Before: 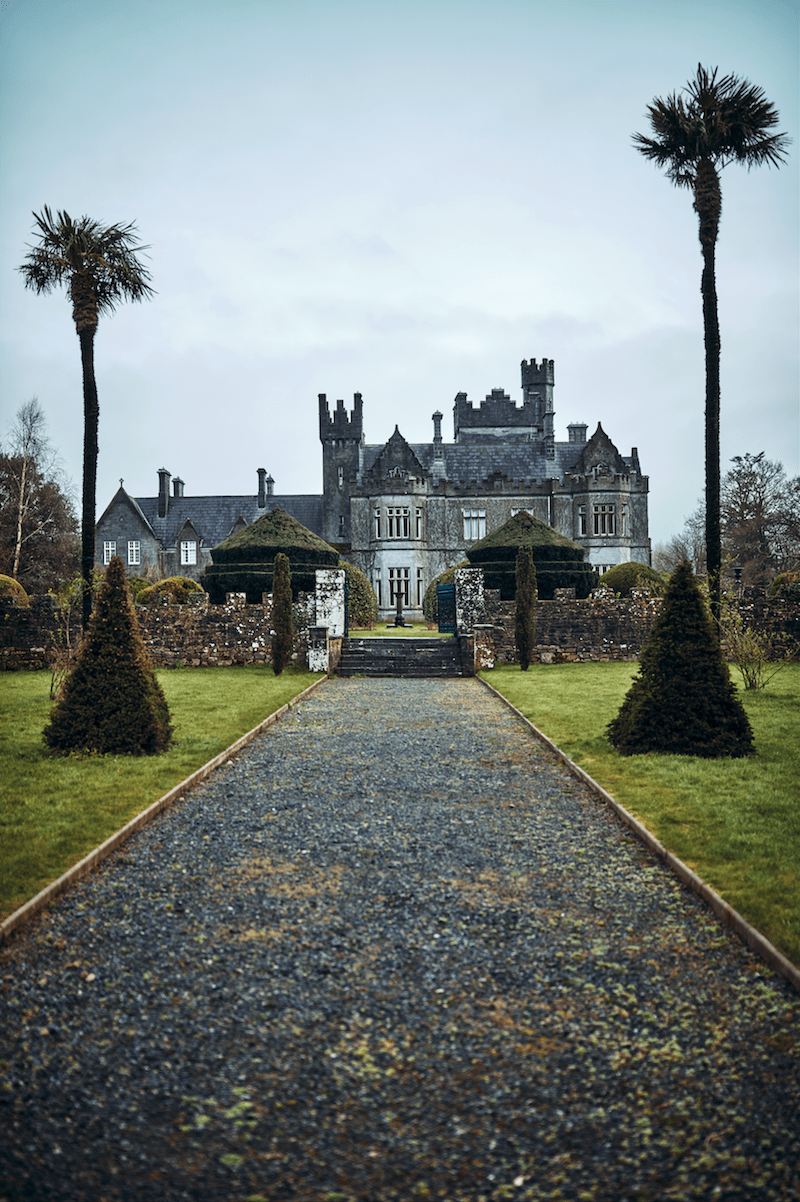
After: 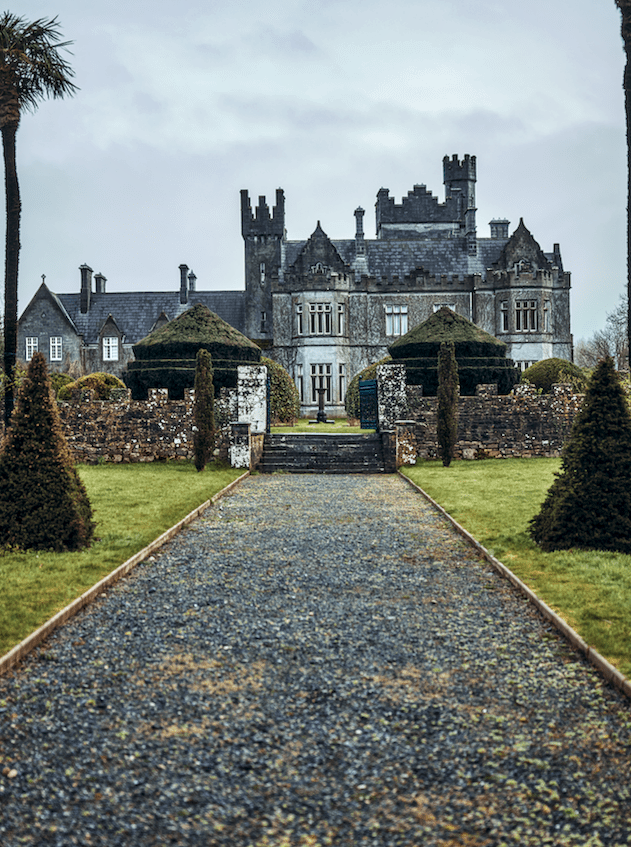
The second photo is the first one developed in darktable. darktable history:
crop: left 9.752%, top 17.048%, right 11.253%, bottom 12.407%
shadows and highlights: soften with gaussian
local contrast: on, module defaults
